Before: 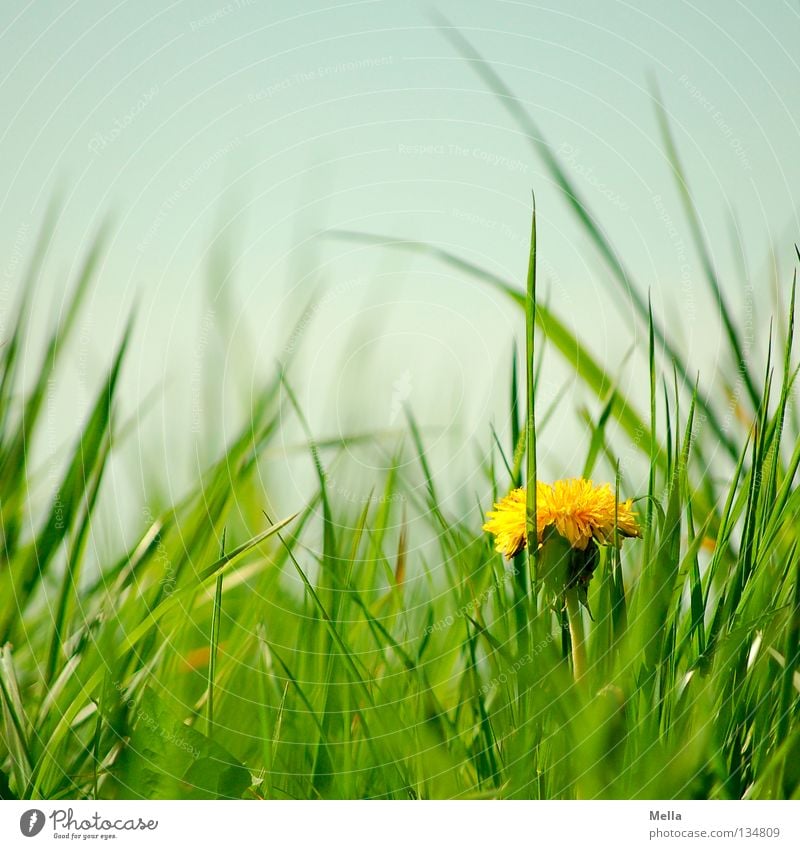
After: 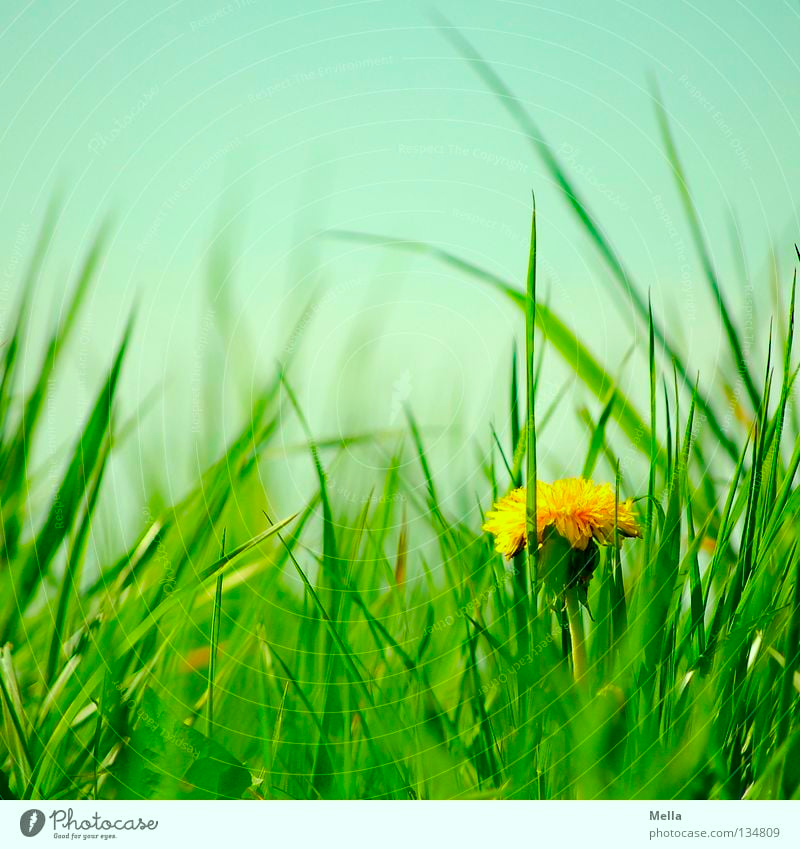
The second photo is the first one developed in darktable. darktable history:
haze removal: strength 0.295, distance 0.252, compatibility mode true, adaptive false
shadows and highlights: shadows -71.81, highlights 33.52, soften with gaussian
color correction: highlights a* -7.38, highlights b* 1.09, shadows a* -3.16, saturation 1.38
